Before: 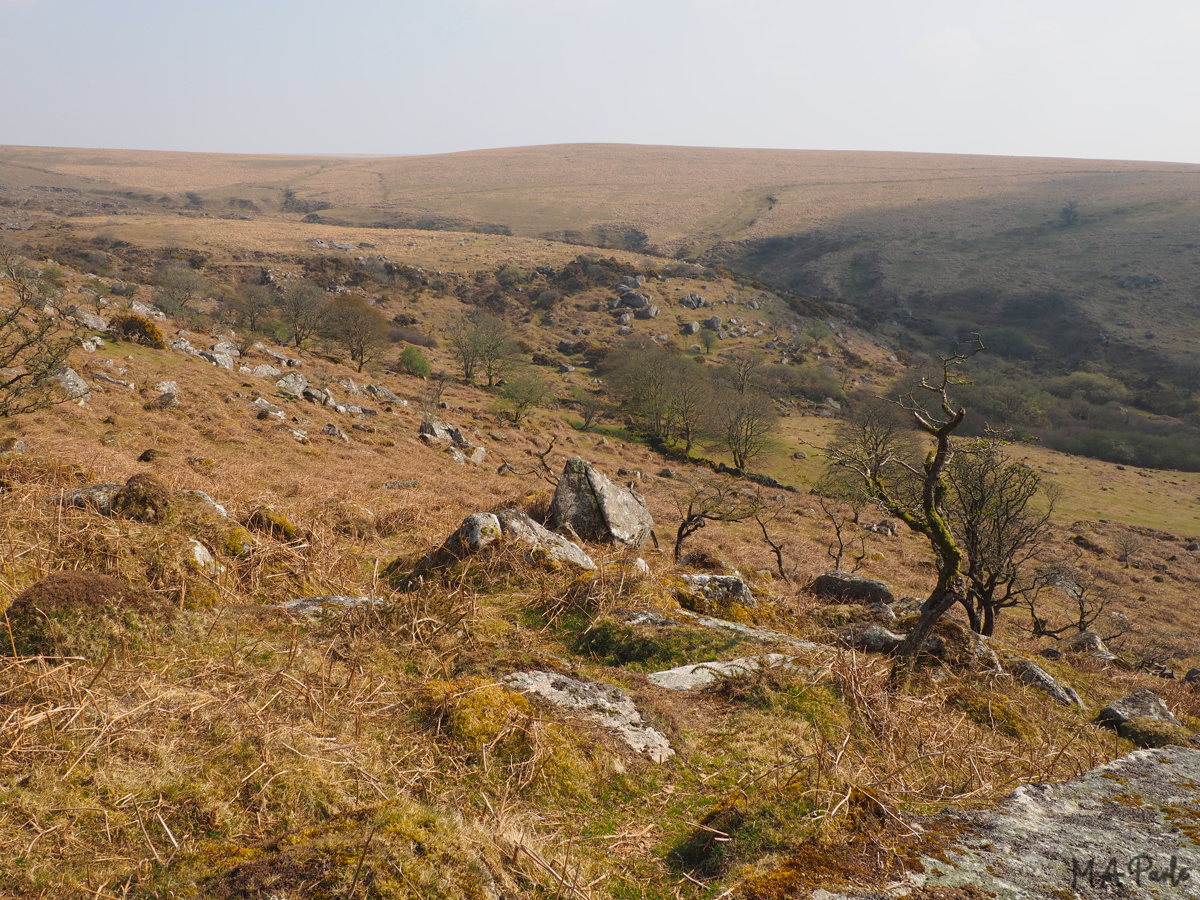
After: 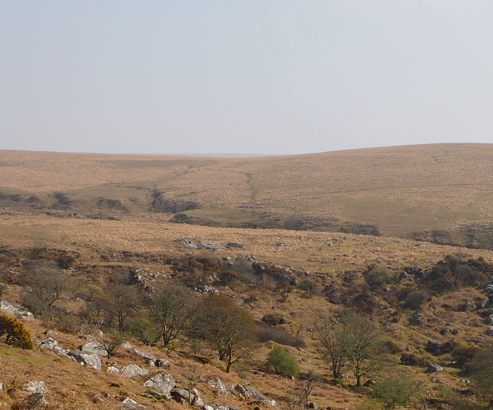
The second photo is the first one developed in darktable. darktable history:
crop and rotate: left 11.004%, top 0.107%, right 47.872%, bottom 54.299%
contrast brightness saturation: brightness -0.09
